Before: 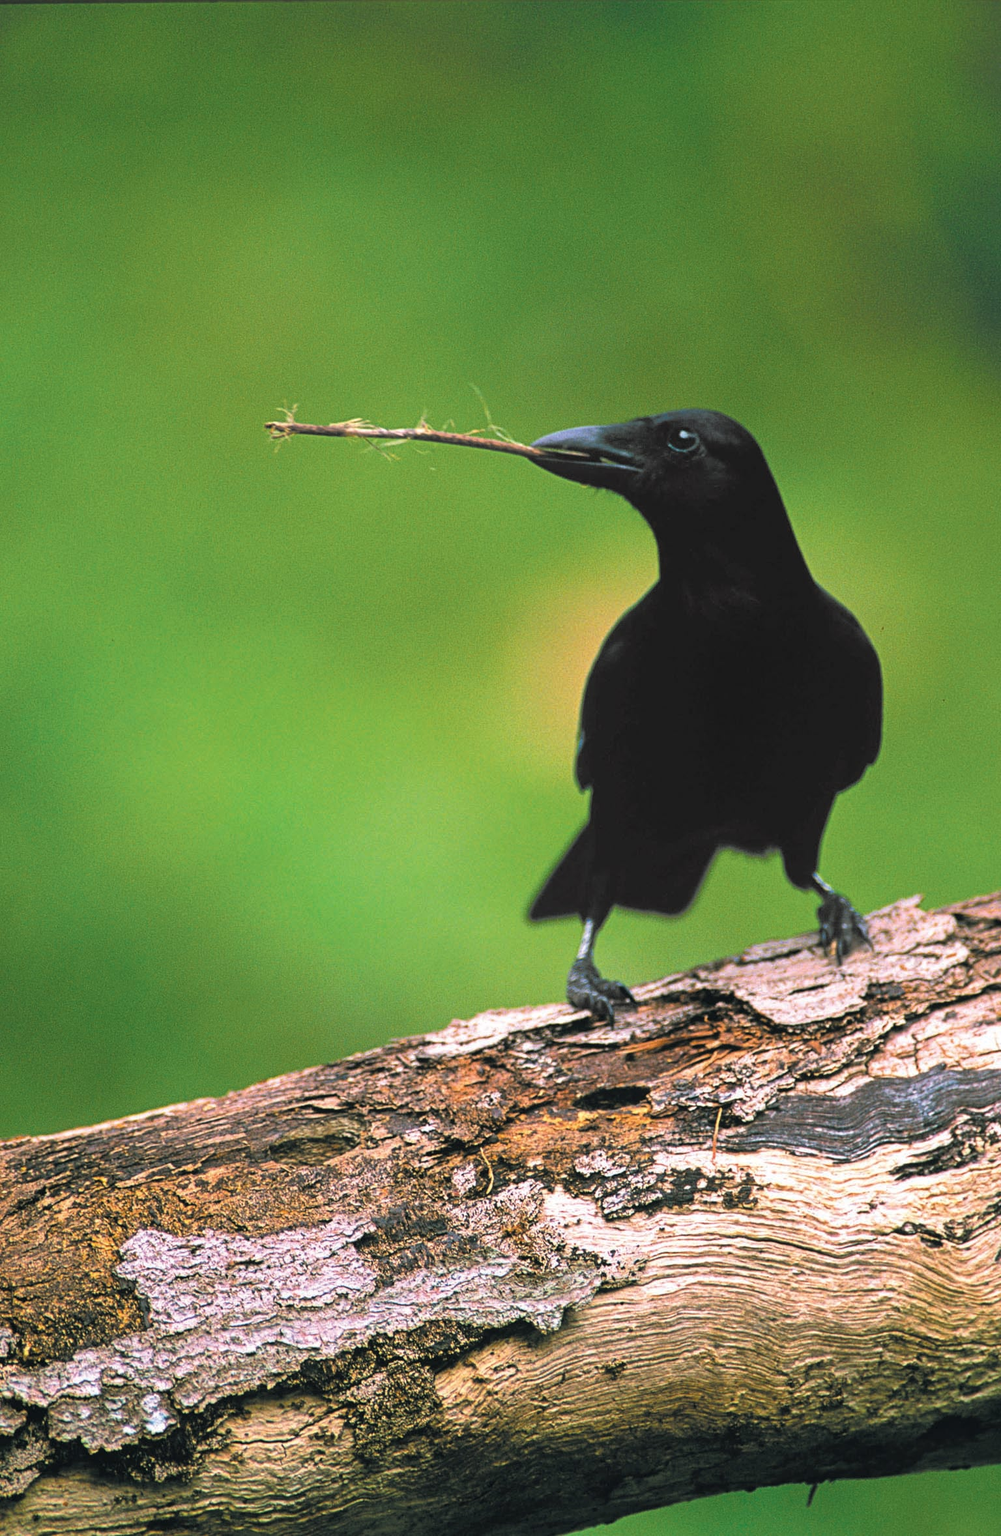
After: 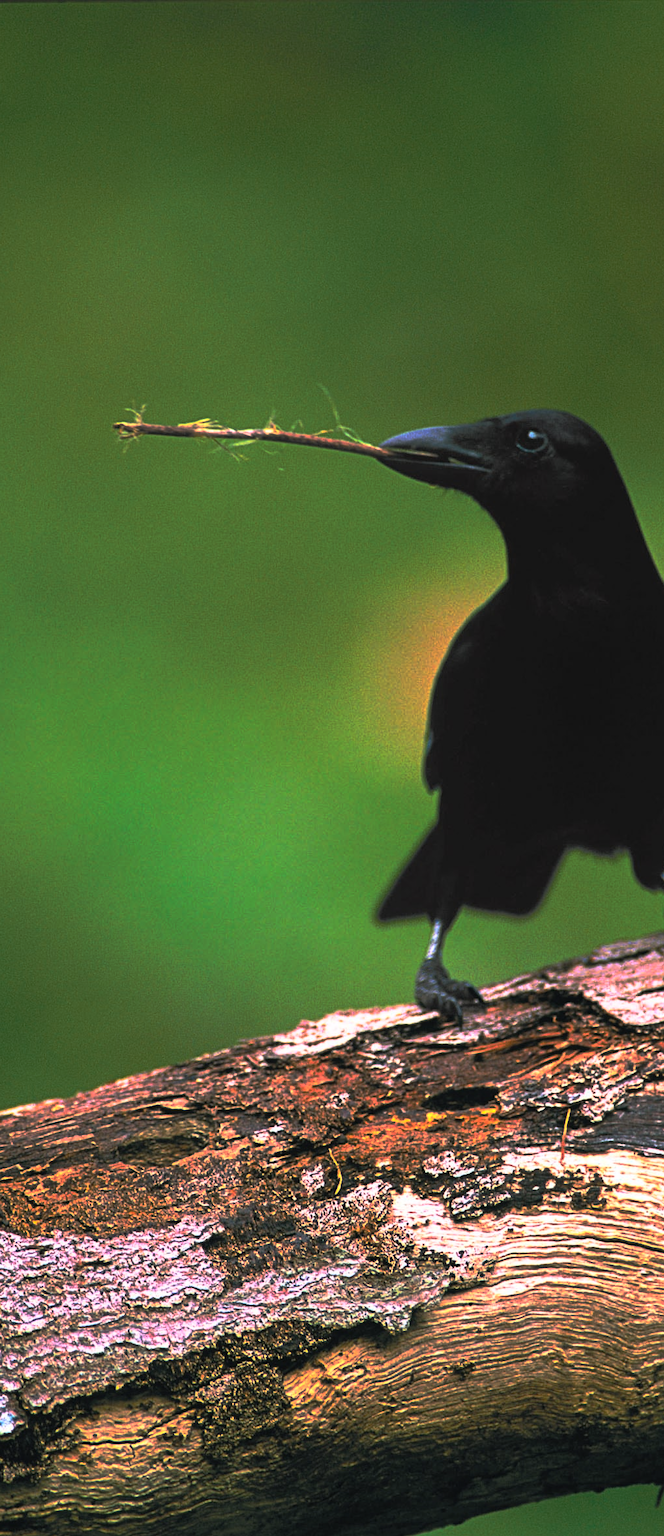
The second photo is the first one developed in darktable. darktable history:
contrast brightness saturation: contrast 0.204, brightness 0.149, saturation 0.147
crop and rotate: left 15.191%, right 18.451%
base curve: curves: ch0 [(0, 0) (0.564, 0.291) (0.802, 0.731) (1, 1)], preserve colors none
